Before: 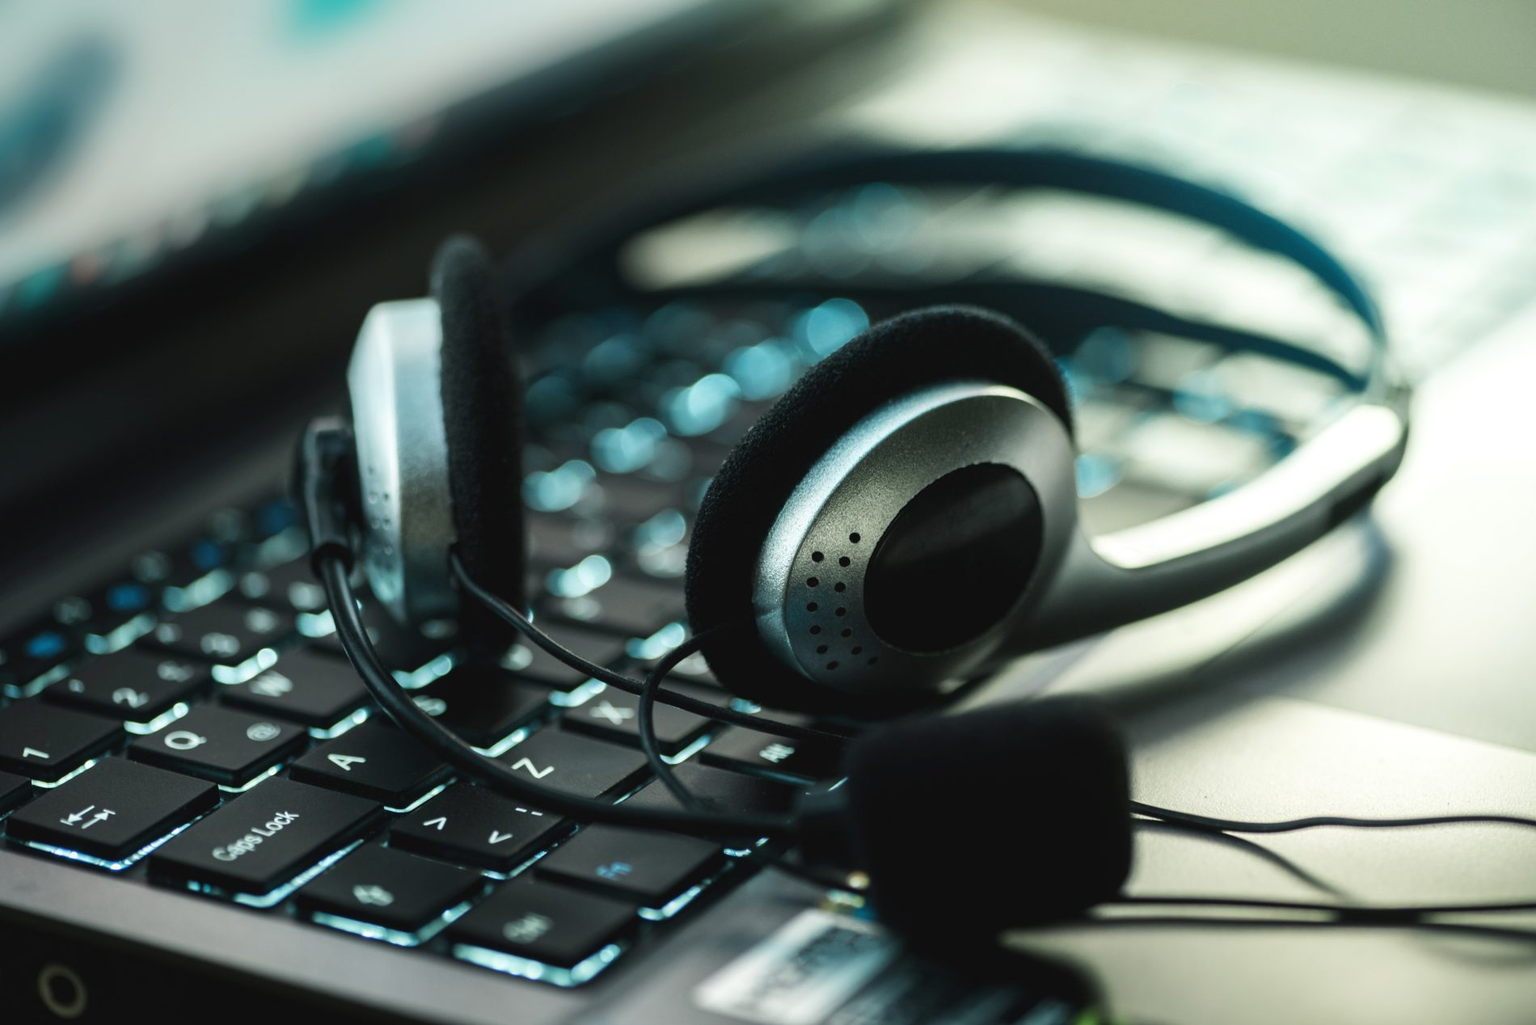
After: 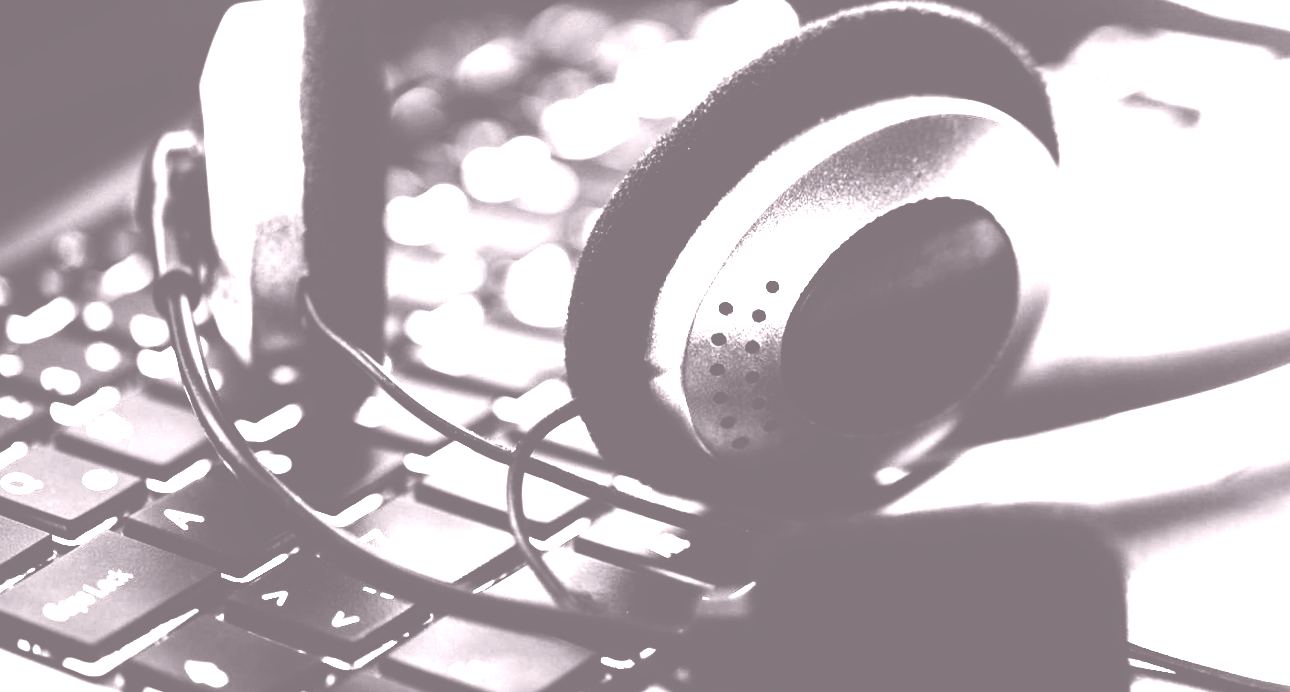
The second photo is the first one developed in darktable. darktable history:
crop: left 6.488%, top 27.668%, right 24.183%, bottom 8.656%
rotate and perspective: rotation 1.69°, lens shift (vertical) -0.023, lens shift (horizontal) -0.291, crop left 0.025, crop right 0.988, crop top 0.092, crop bottom 0.842
colorize: hue 25.2°, saturation 83%, source mix 82%, lightness 79%, version 1
tone equalizer: -8 EV -0.75 EV, -7 EV -0.7 EV, -6 EV -0.6 EV, -5 EV -0.4 EV, -3 EV 0.4 EV, -2 EV 0.6 EV, -1 EV 0.7 EV, +0 EV 0.75 EV, edges refinement/feathering 500, mask exposure compensation -1.57 EV, preserve details no
contrast brightness saturation: contrast 0.1, brightness -0.26, saturation 0.14
exposure: black level correction 0, exposure 1.741 EV, compensate exposure bias true, compensate highlight preservation false
filmic rgb: black relative exposure -5 EV, white relative exposure 3.5 EV, hardness 3.19, contrast 1.5, highlights saturation mix -50%
